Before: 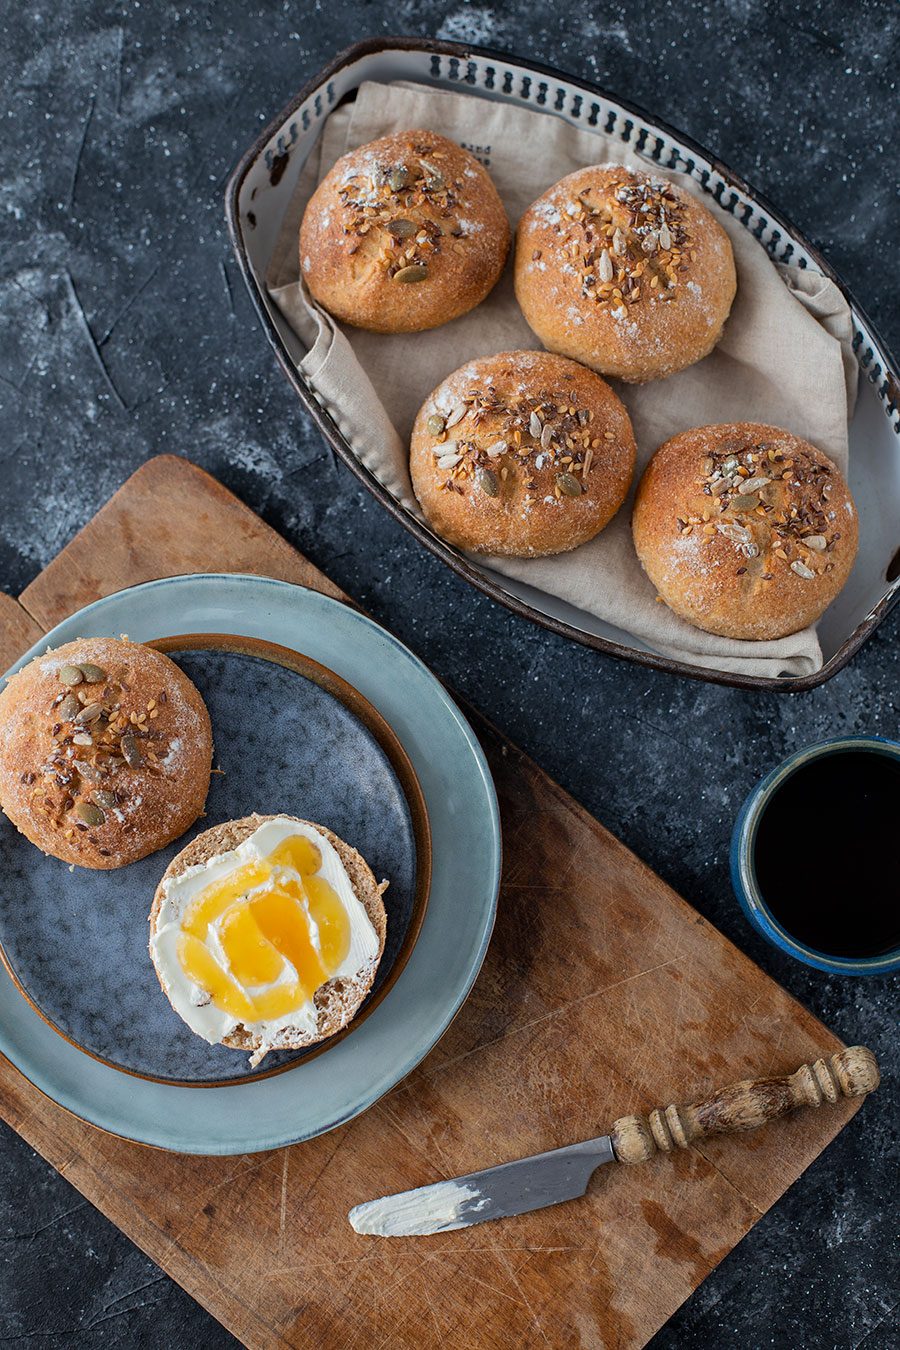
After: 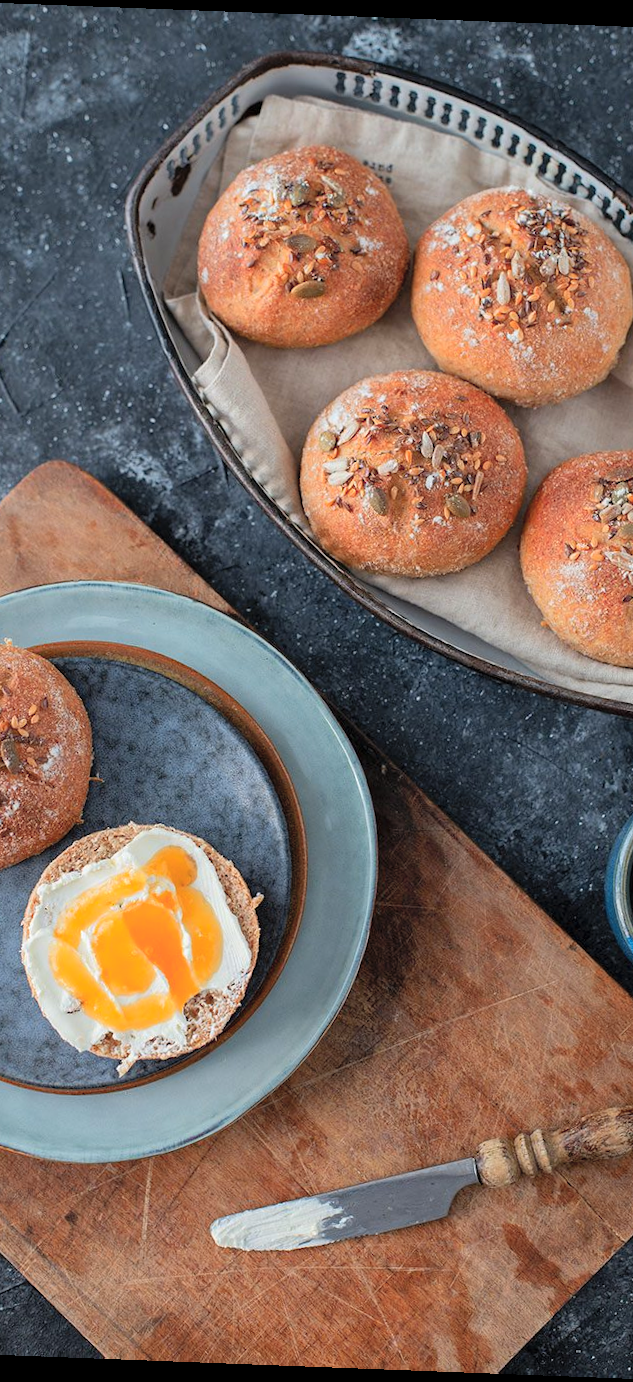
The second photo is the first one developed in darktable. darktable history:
rotate and perspective: rotation 2.17°, automatic cropping off
crop and rotate: left 15.055%, right 18.278%
color zones: curves: ch1 [(0.239, 0.552) (0.75, 0.5)]; ch2 [(0.25, 0.462) (0.749, 0.457)], mix 25.94%
contrast brightness saturation: brightness 0.13
